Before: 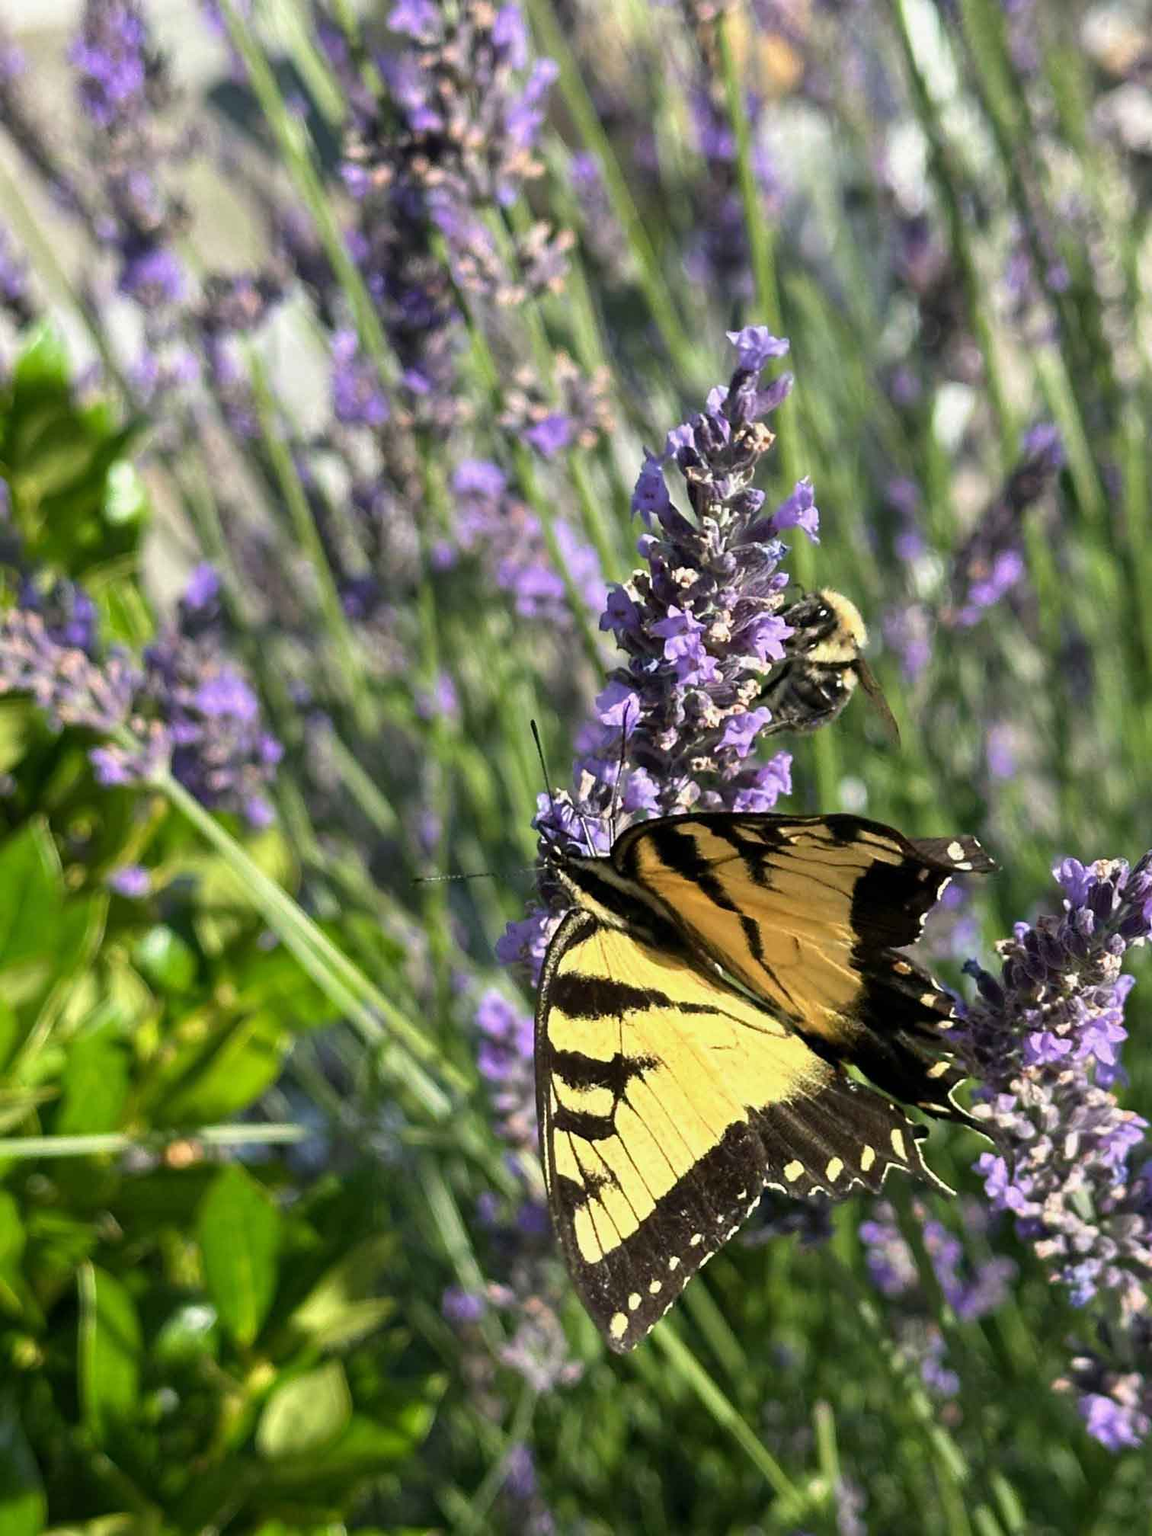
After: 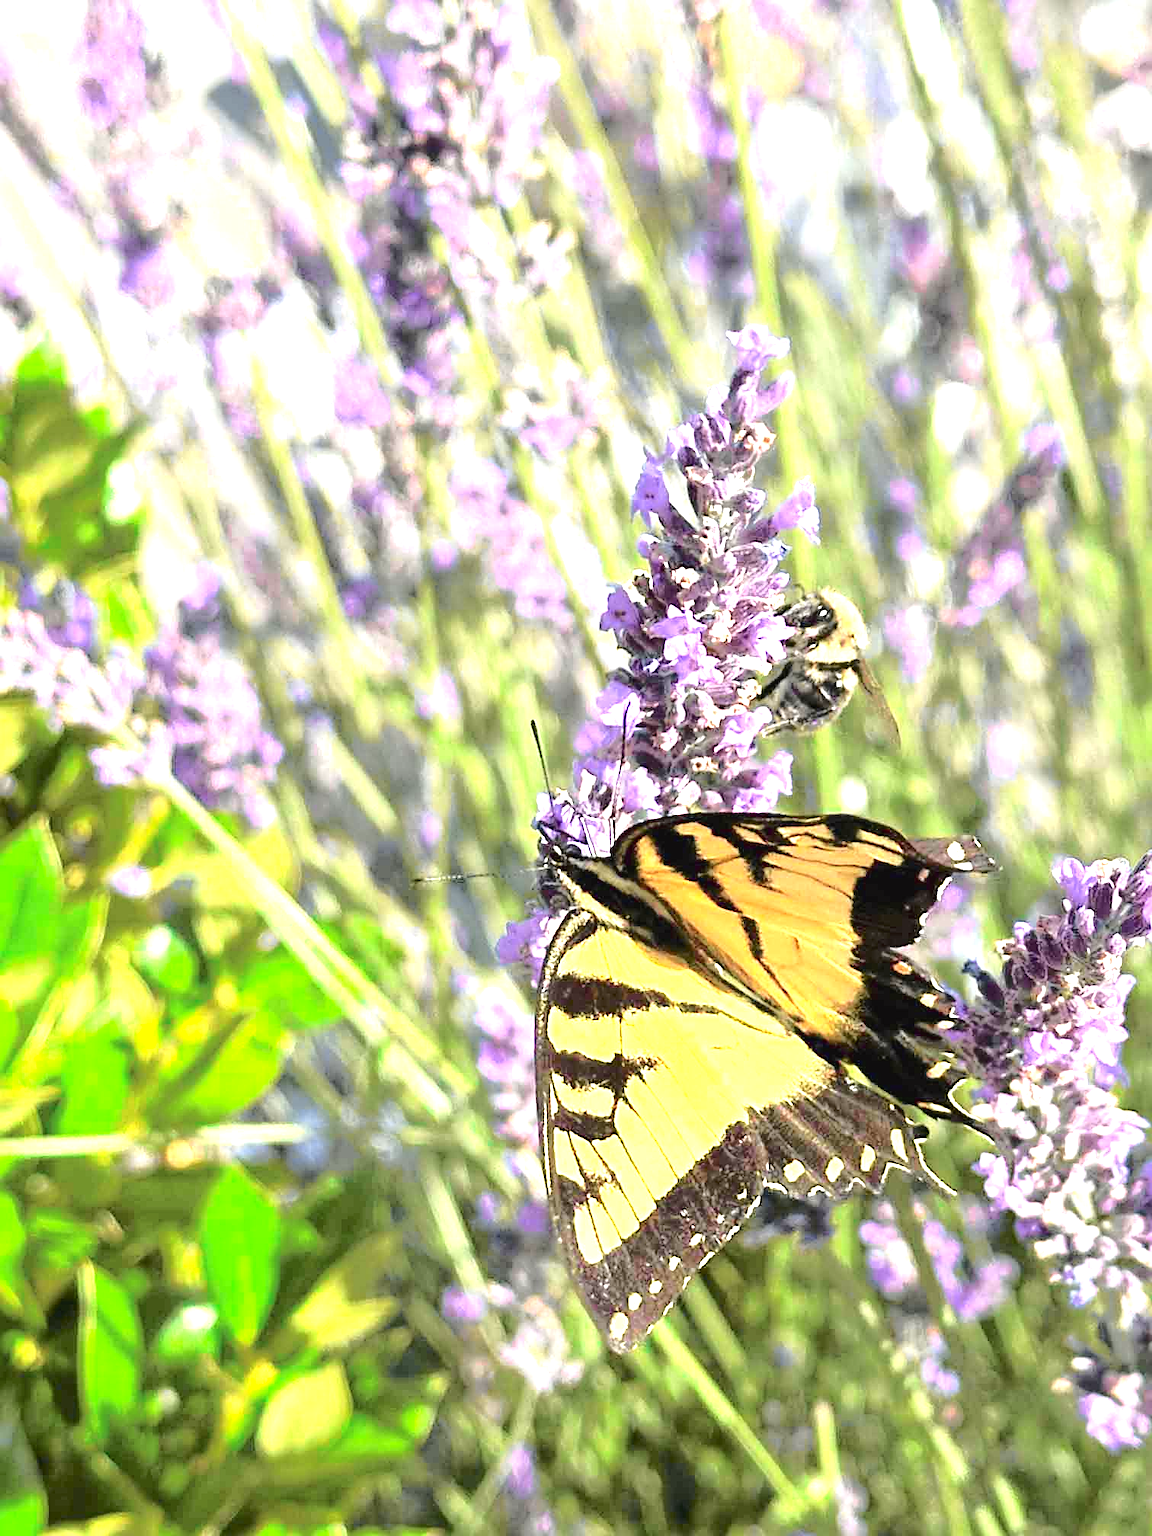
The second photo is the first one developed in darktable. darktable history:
exposure: black level correction 0, exposure 2 EV, compensate highlight preservation false
sharpen: on, module defaults
tone curve: curves: ch0 [(0, 0) (0.104, 0.061) (0.239, 0.201) (0.327, 0.317) (0.401, 0.443) (0.489, 0.566) (0.65, 0.68) (0.832, 0.858) (1, 0.977)]; ch1 [(0, 0) (0.161, 0.092) (0.35, 0.33) (0.379, 0.401) (0.447, 0.476) (0.495, 0.499) (0.515, 0.518) (0.534, 0.557) (0.602, 0.625) (0.712, 0.706) (1, 1)]; ch2 [(0, 0) (0.359, 0.372) (0.437, 0.437) (0.502, 0.501) (0.55, 0.534) (0.592, 0.601) (0.647, 0.64) (1, 1)], color space Lab, independent channels, preserve colors none
contrast brightness saturation: contrast -0.11
